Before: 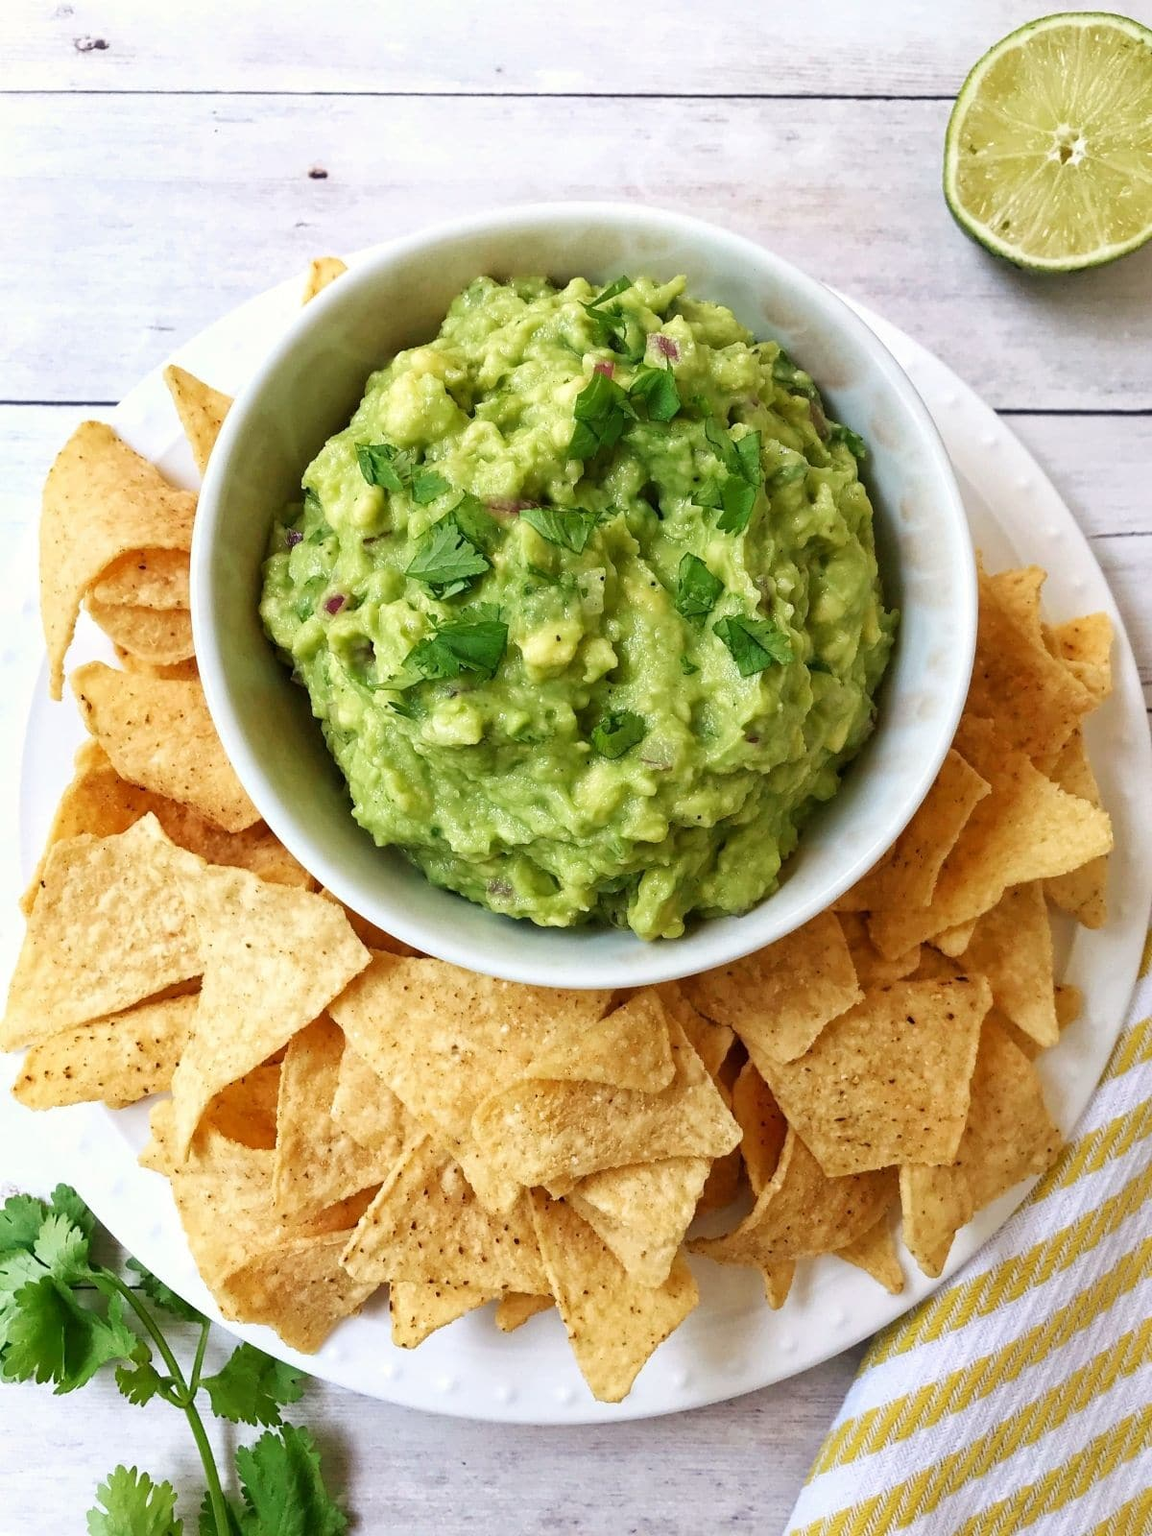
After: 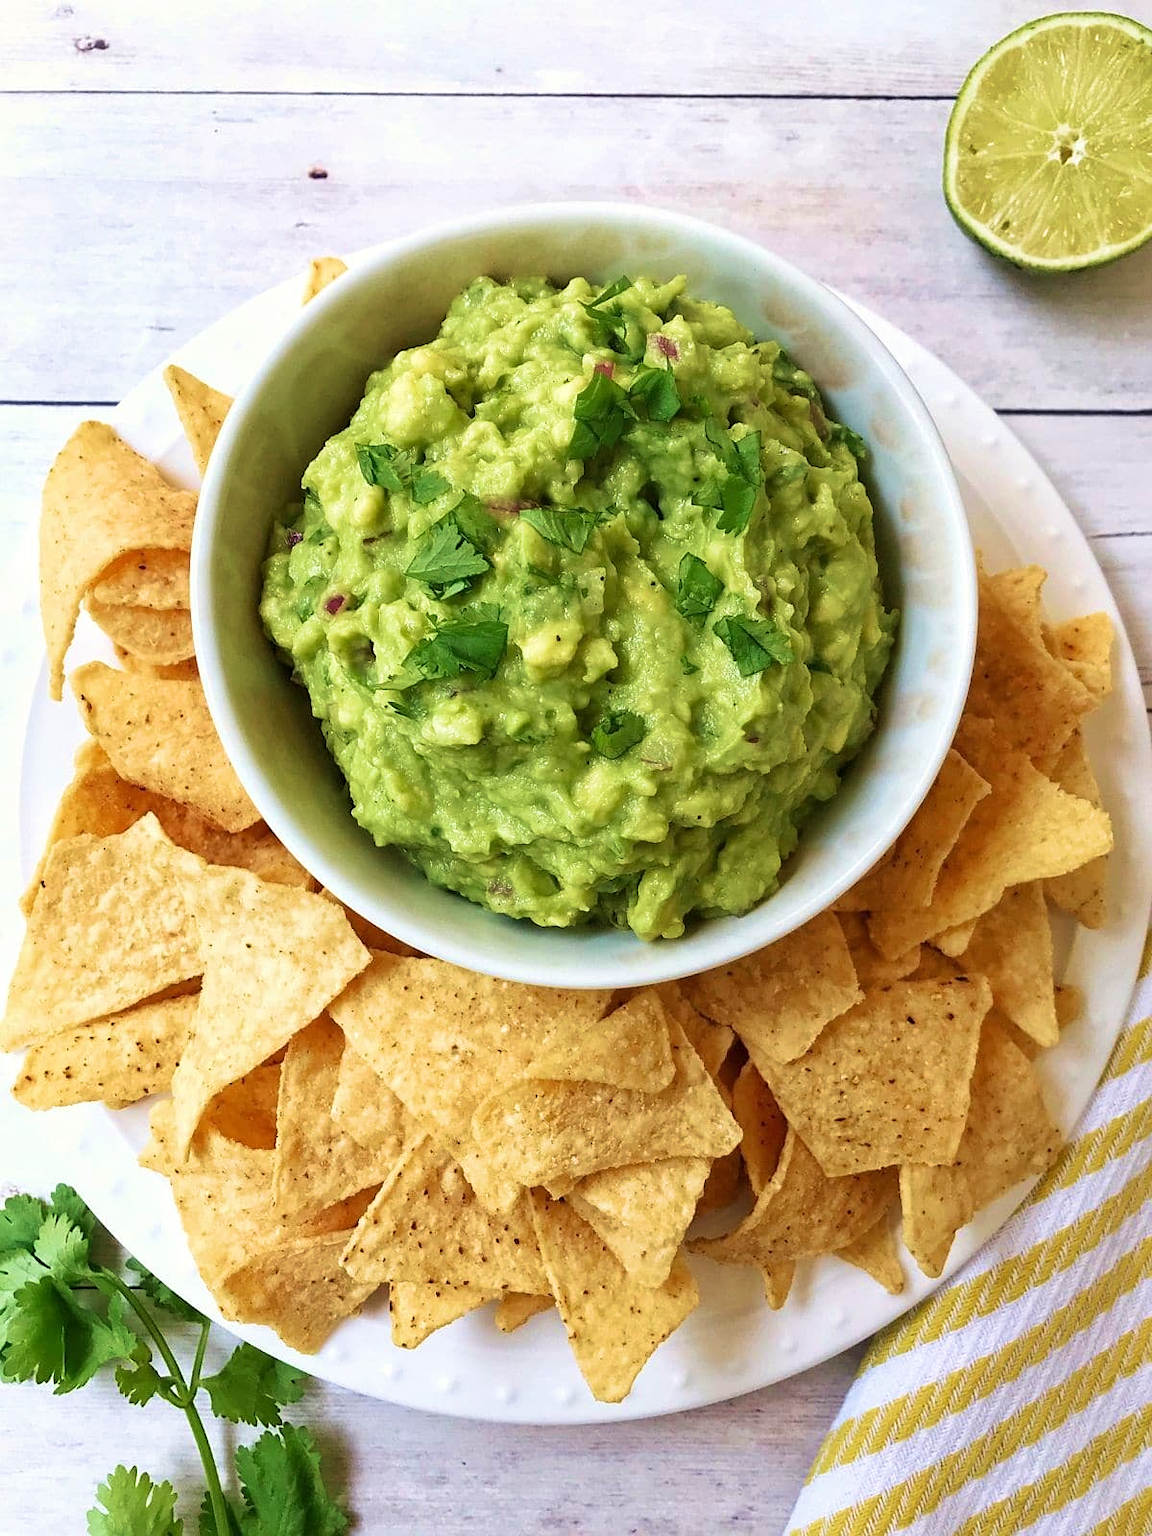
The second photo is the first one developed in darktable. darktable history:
sharpen: radius 1.312, amount 0.3, threshold 0.125
velvia: strength 44.38%
